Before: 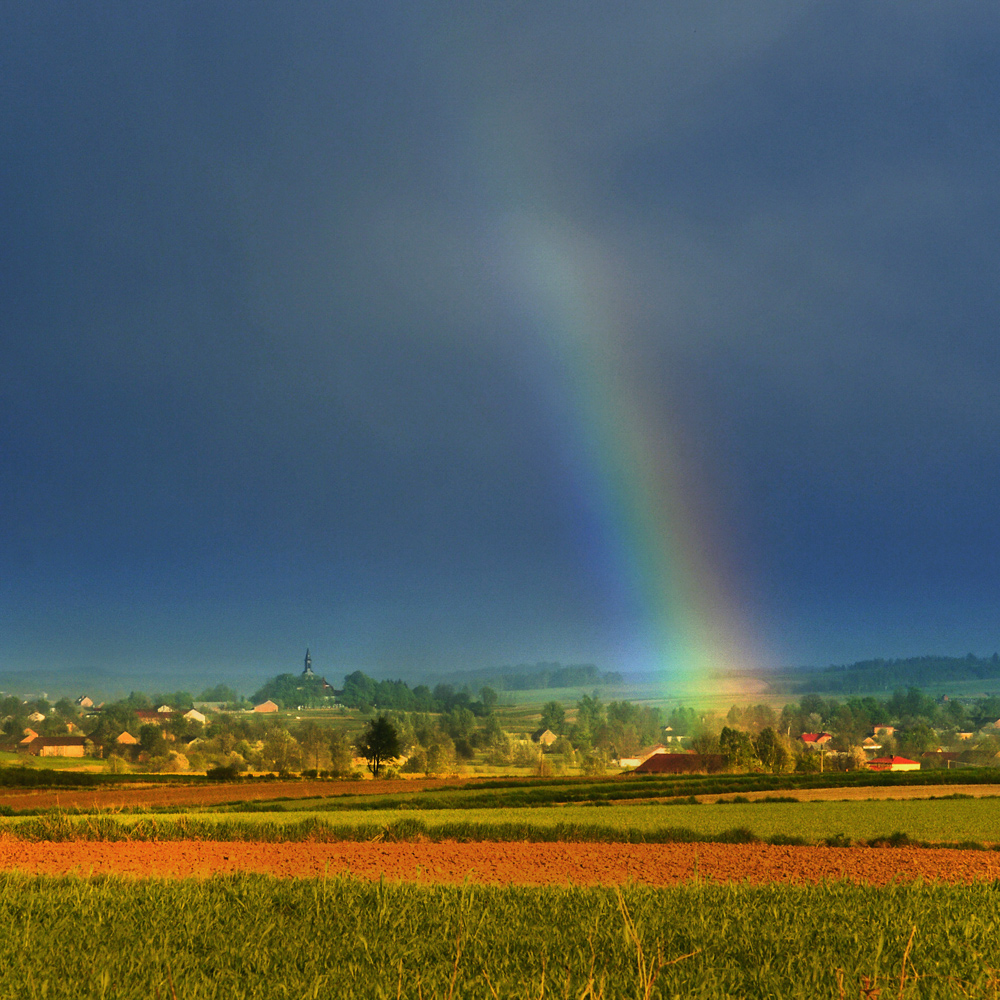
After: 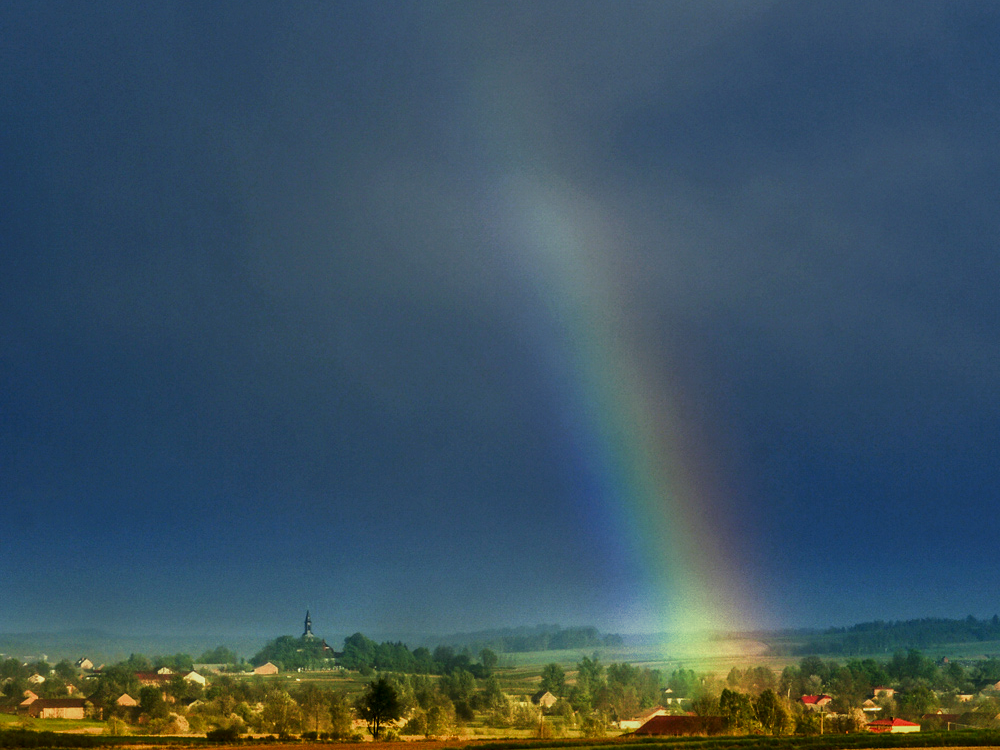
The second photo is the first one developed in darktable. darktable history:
contrast brightness saturation: brightness -0.09
local contrast: on, module defaults
split-toning: shadows › hue 290.82°, shadows › saturation 0.34, highlights › saturation 0.38, balance 0, compress 50%
crop: top 3.857%, bottom 21.132%
